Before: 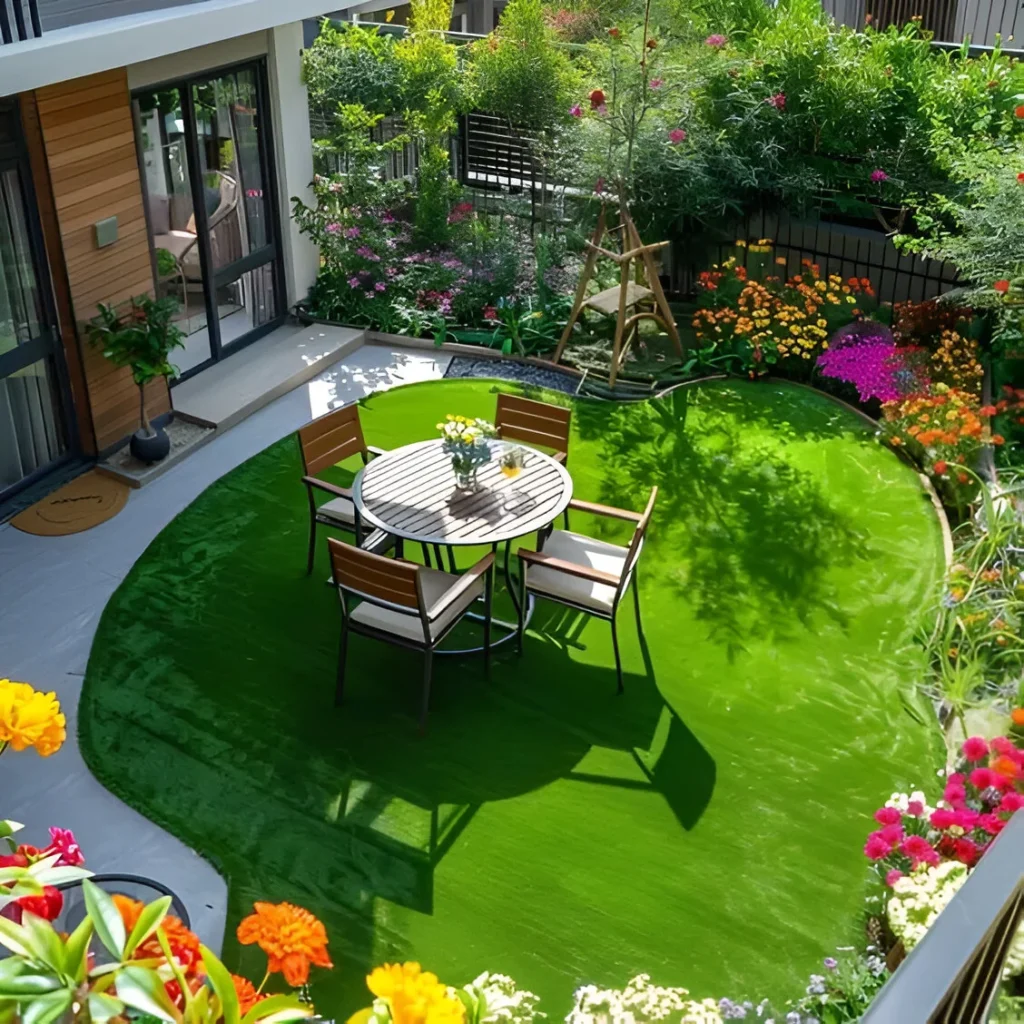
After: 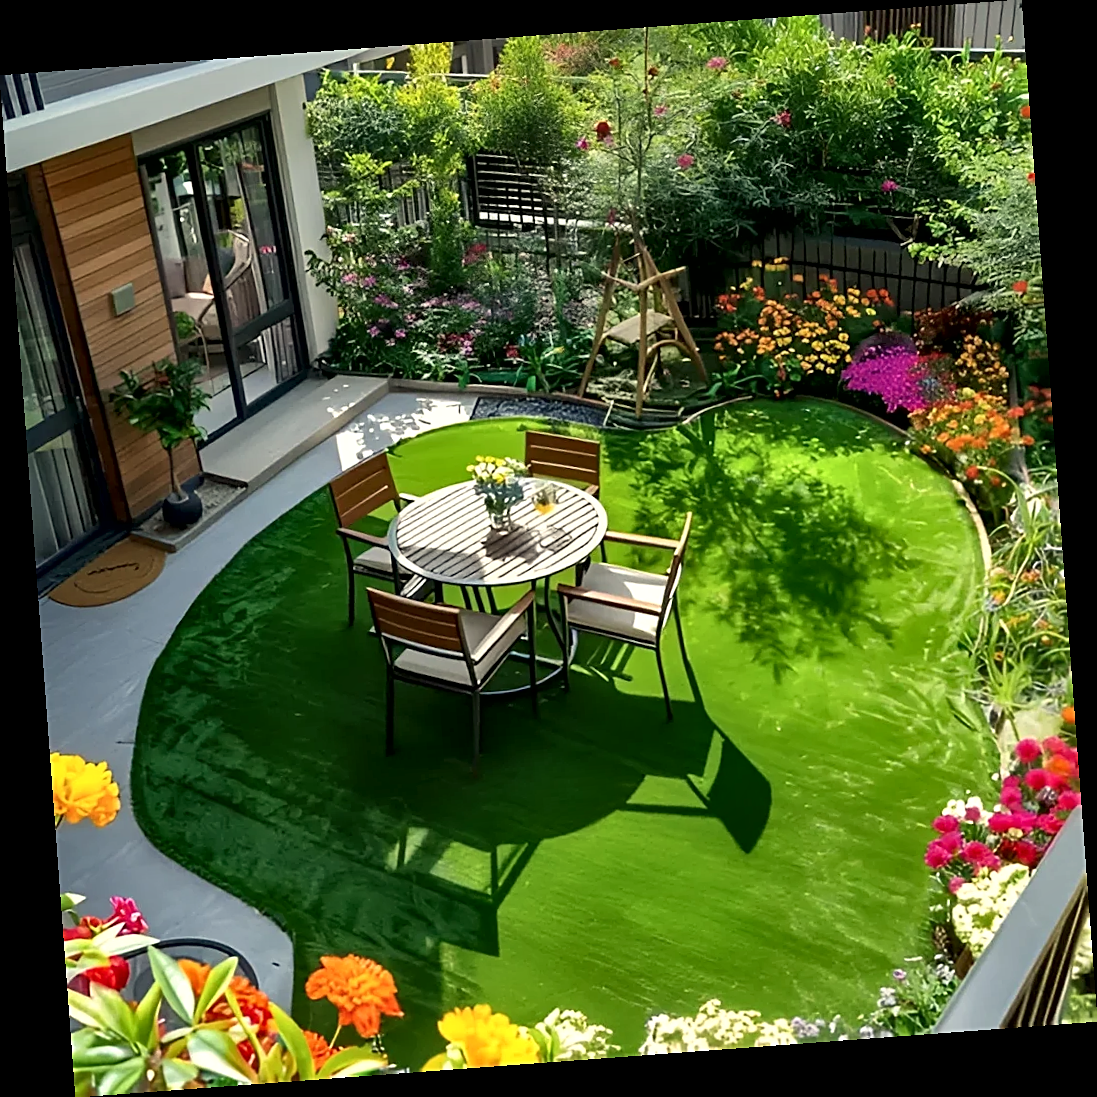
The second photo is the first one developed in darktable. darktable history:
rotate and perspective: rotation -4.25°, automatic cropping off
white balance: red 1.029, blue 0.92
sharpen: on, module defaults
local contrast: mode bilateral grid, contrast 25, coarseness 47, detail 151%, midtone range 0.2
